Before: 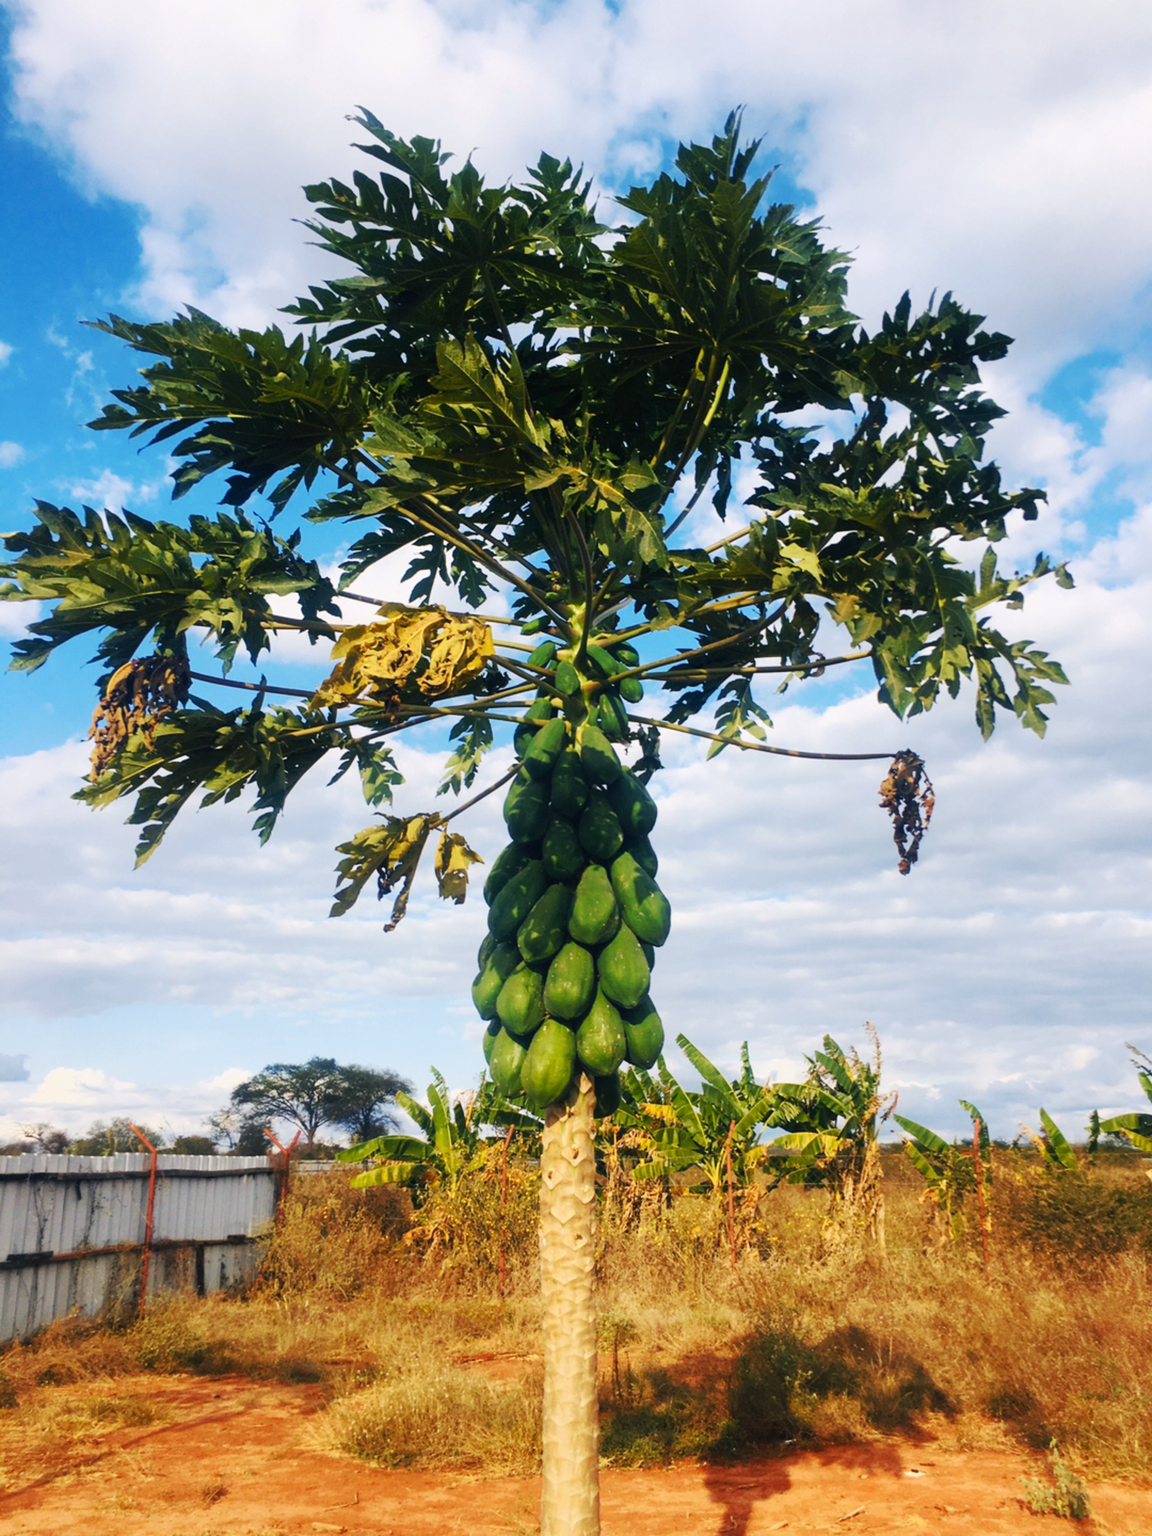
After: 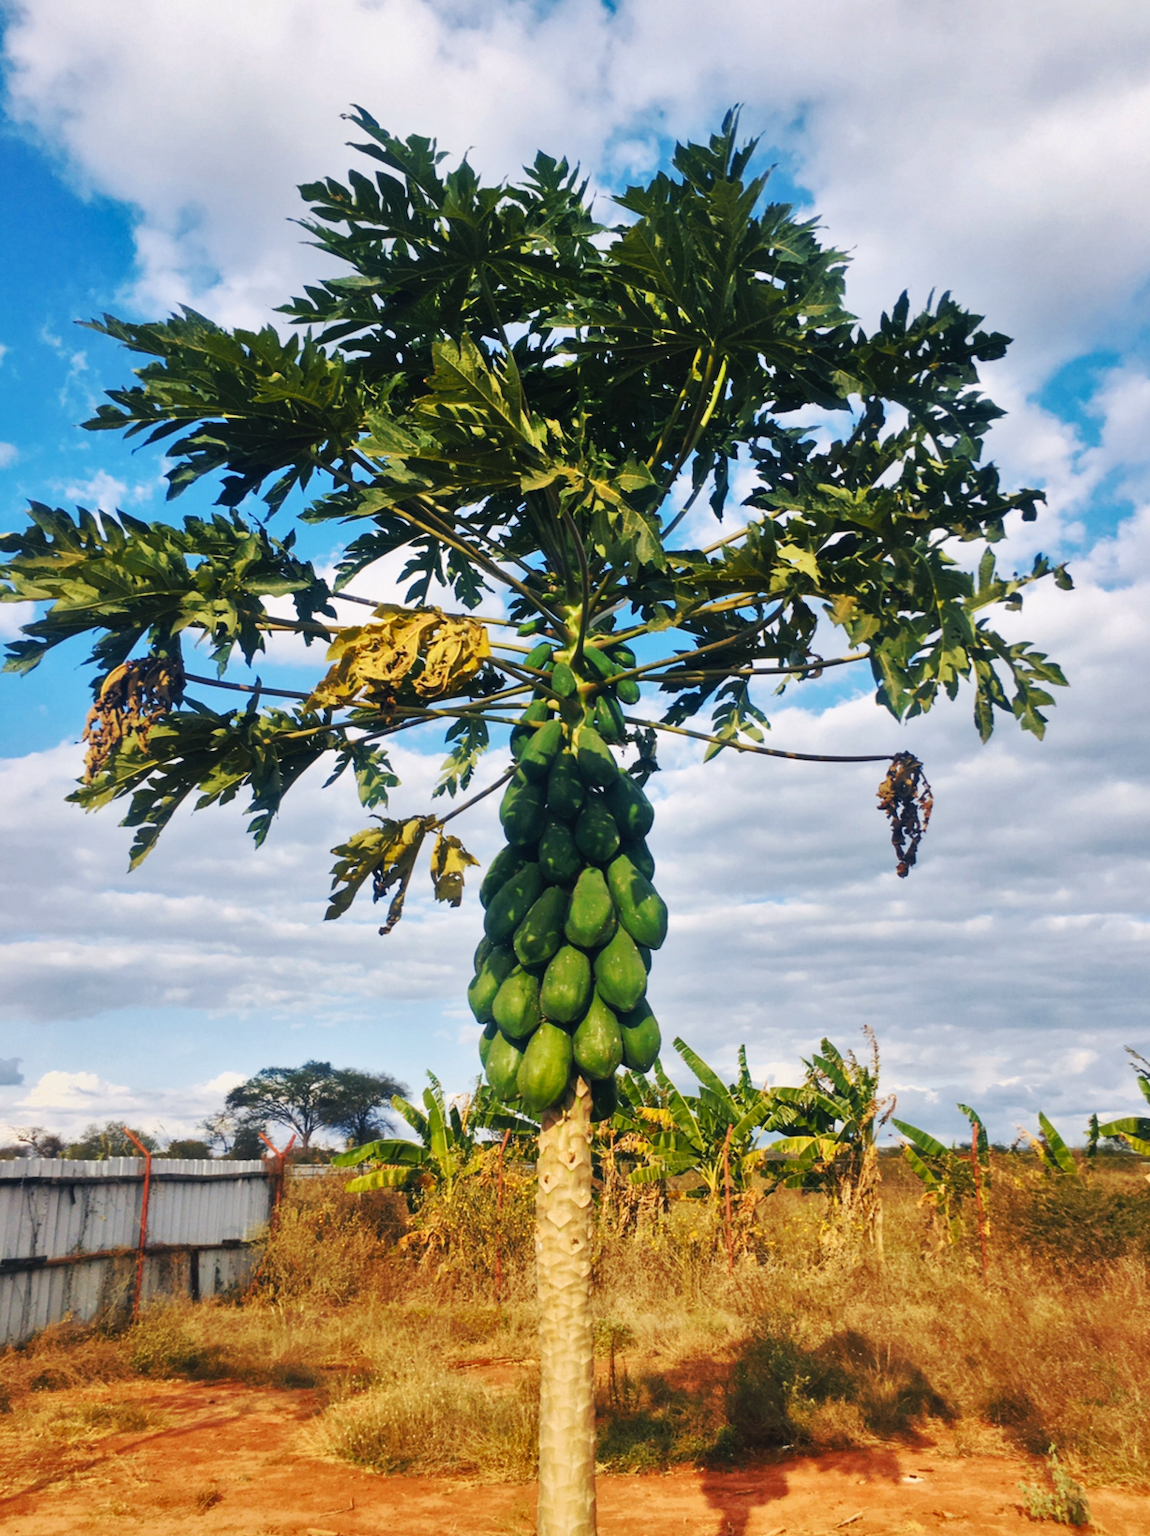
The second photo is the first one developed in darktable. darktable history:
shadows and highlights: shadows color adjustment 97.66%, soften with gaussian
crop and rotate: left 0.614%, top 0.179%, bottom 0.309%
